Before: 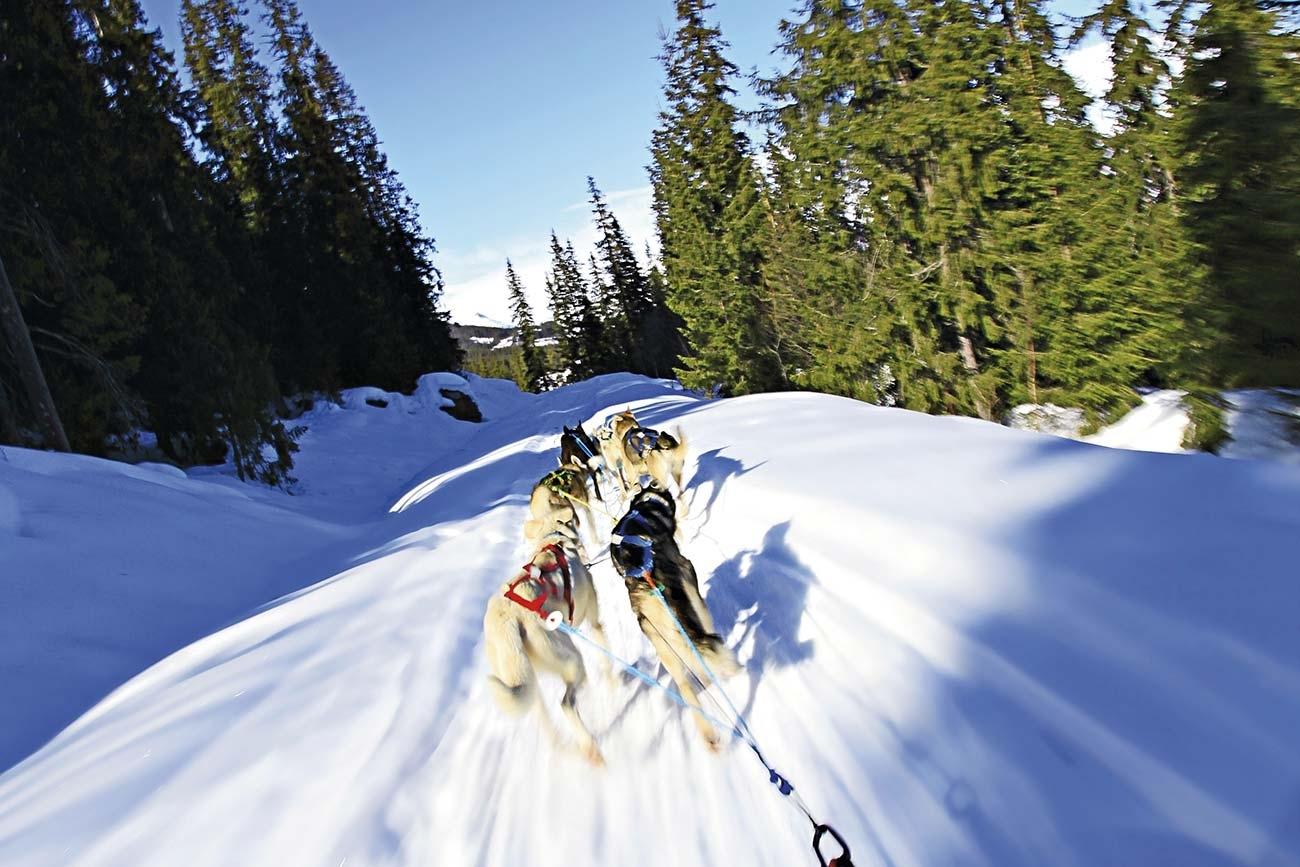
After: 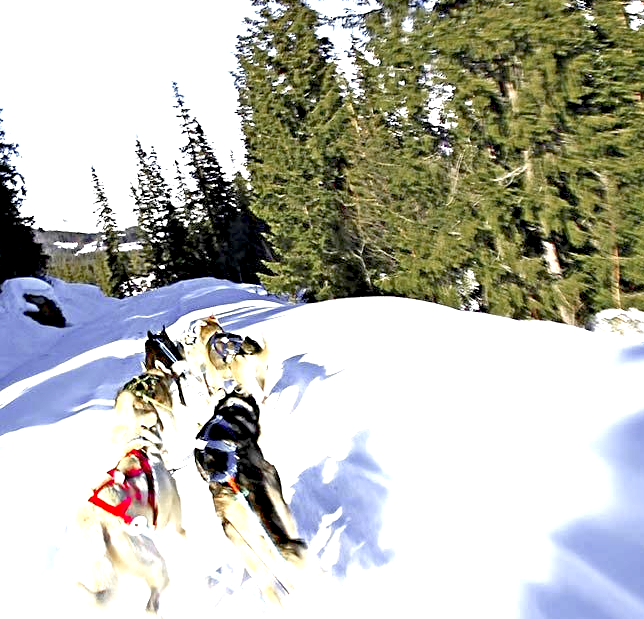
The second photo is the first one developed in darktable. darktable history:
color zones: curves: ch0 [(0, 0.48) (0.209, 0.398) (0.305, 0.332) (0.429, 0.493) (0.571, 0.5) (0.714, 0.5) (0.857, 0.5) (1, 0.48)]; ch1 [(0, 0.736) (0.143, 0.625) (0.225, 0.371) (0.429, 0.256) (0.571, 0.241) (0.714, 0.213) (0.857, 0.48) (1, 0.736)]; ch2 [(0, 0.448) (0.143, 0.498) (0.286, 0.5) (0.429, 0.5) (0.571, 0.5) (0.714, 0.5) (0.857, 0.5) (1, 0.448)]
crop: left 32.075%, top 10.976%, right 18.355%, bottom 17.596%
exposure: black level correction 0.009, exposure 1.425 EV, compensate highlight preservation false
